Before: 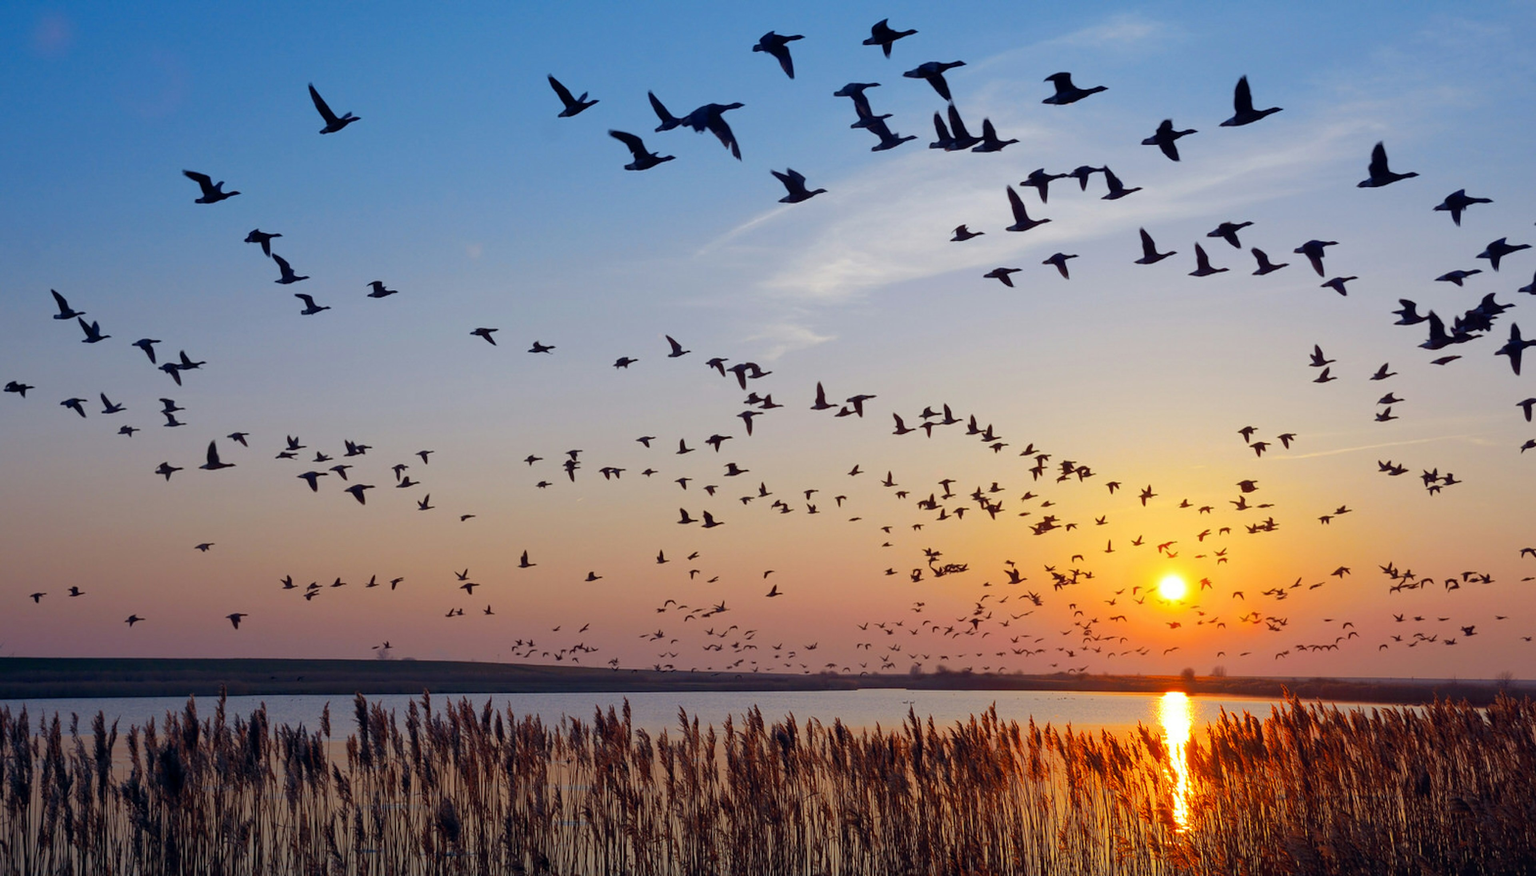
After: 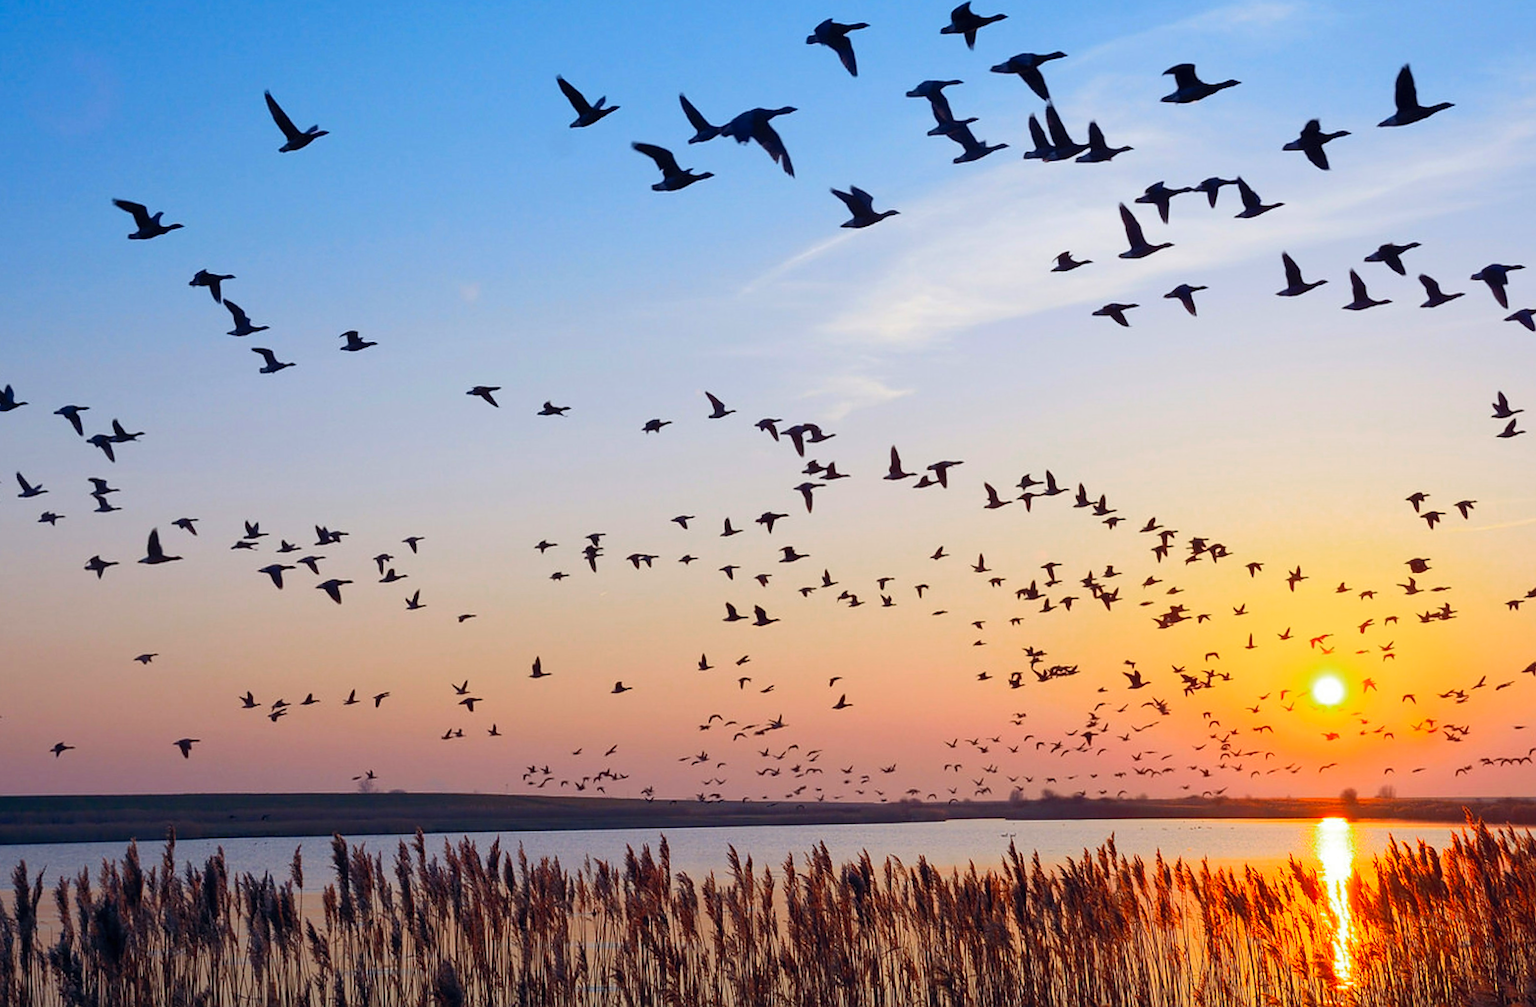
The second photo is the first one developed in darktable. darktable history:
crop and rotate: angle 0.851°, left 4.51%, top 0.581%, right 11.438%, bottom 2.705%
contrast brightness saturation: contrast 0.202, brightness 0.169, saturation 0.221
color zones: curves: ch0 [(0, 0.5) (0.143, 0.5) (0.286, 0.456) (0.429, 0.5) (0.571, 0.5) (0.714, 0.5) (0.857, 0.5) (1, 0.5)]; ch1 [(0, 0.5) (0.143, 0.5) (0.286, 0.422) (0.429, 0.5) (0.571, 0.5) (0.714, 0.5) (0.857, 0.5) (1, 0.5)]
sharpen: on, module defaults
